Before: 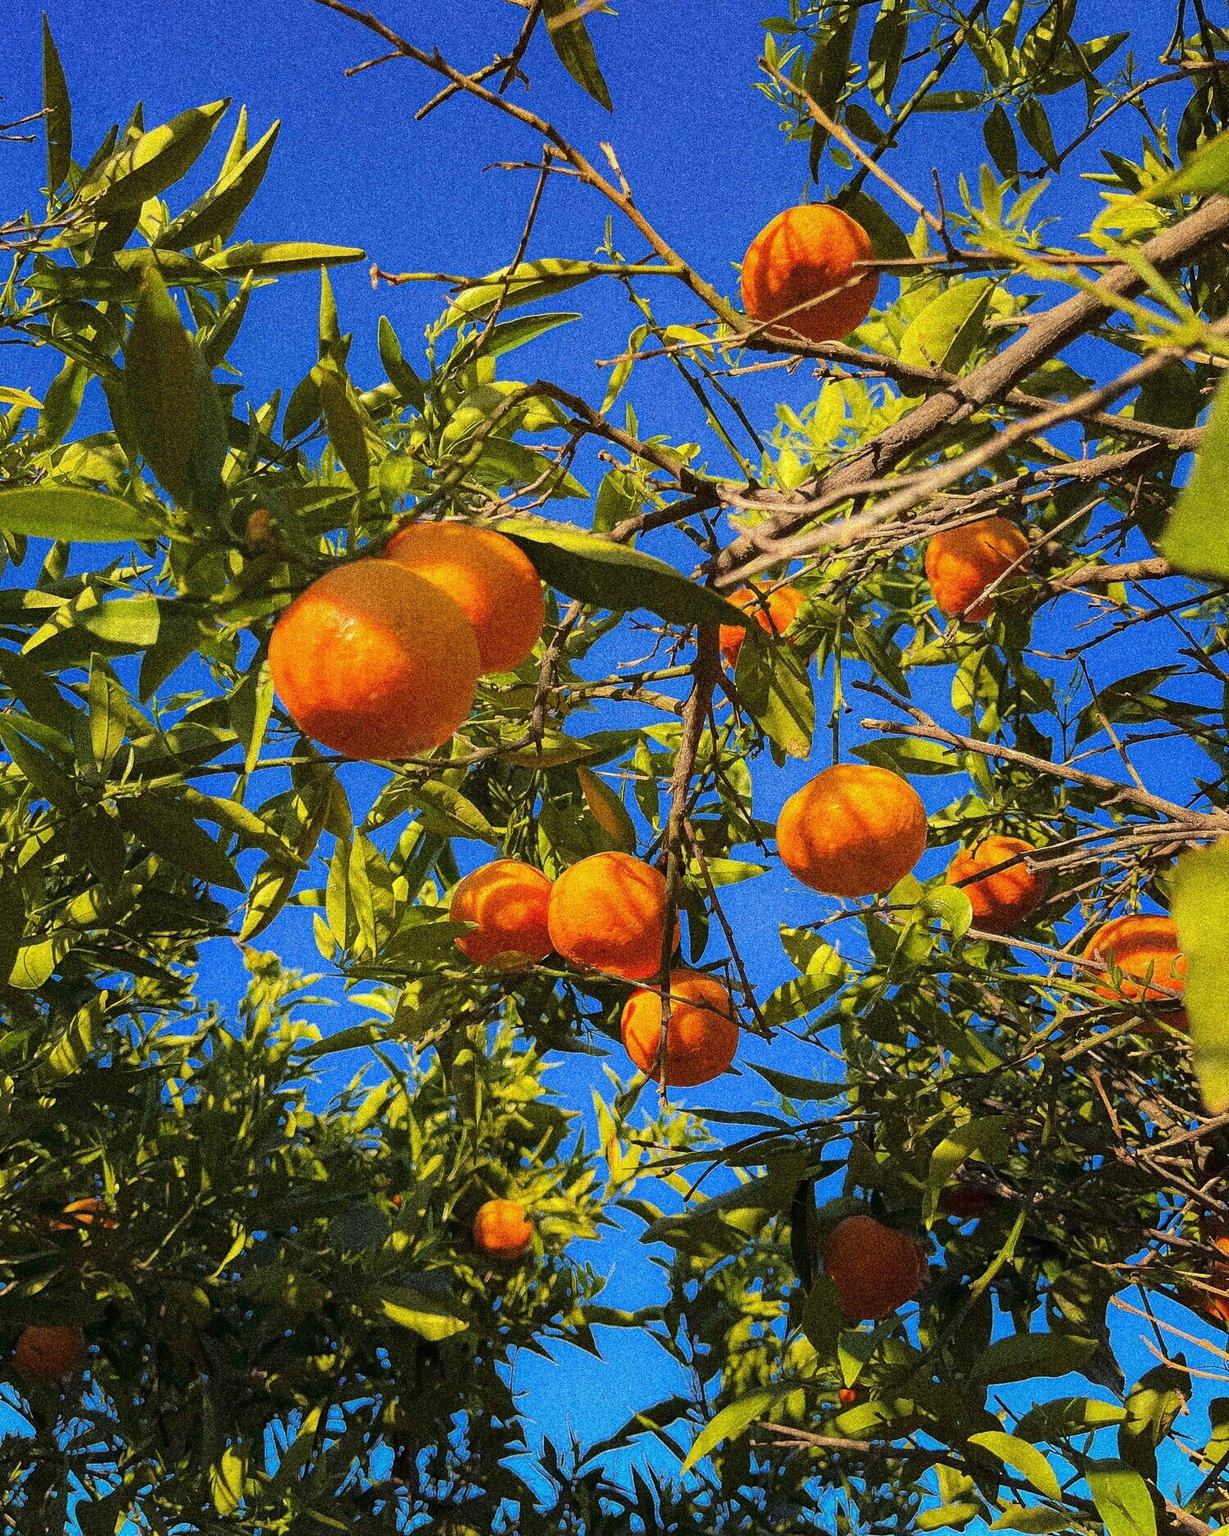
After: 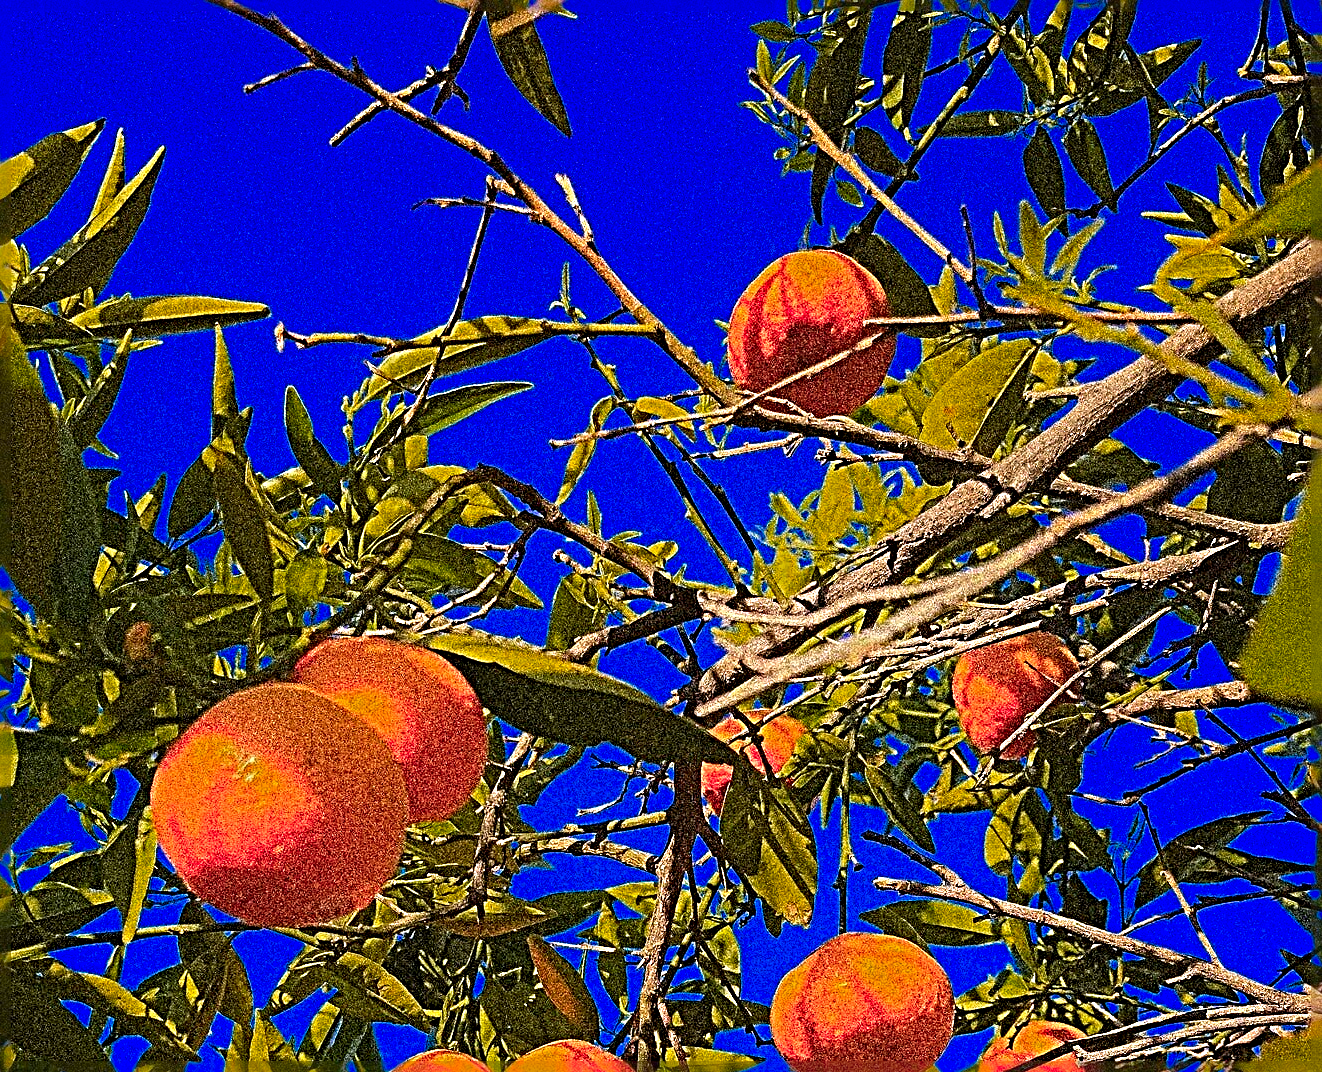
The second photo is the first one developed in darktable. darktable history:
sharpen: radius 4.001, amount 2
crop and rotate: left 11.812%, bottom 42.776%
white balance: red 0.984, blue 1.059
color zones: curves: ch0 [(0, 0.553) (0.123, 0.58) (0.23, 0.419) (0.468, 0.155) (0.605, 0.132) (0.723, 0.063) (0.833, 0.172) (0.921, 0.468)]; ch1 [(0.025, 0.645) (0.229, 0.584) (0.326, 0.551) (0.537, 0.446) (0.599, 0.911) (0.708, 1) (0.805, 0.944)]; ch2 [(0.086, 0.468) (0.254, 0.464) (0.638, 0.564) (0.702, 0.592) (0.768, 0.564)]
